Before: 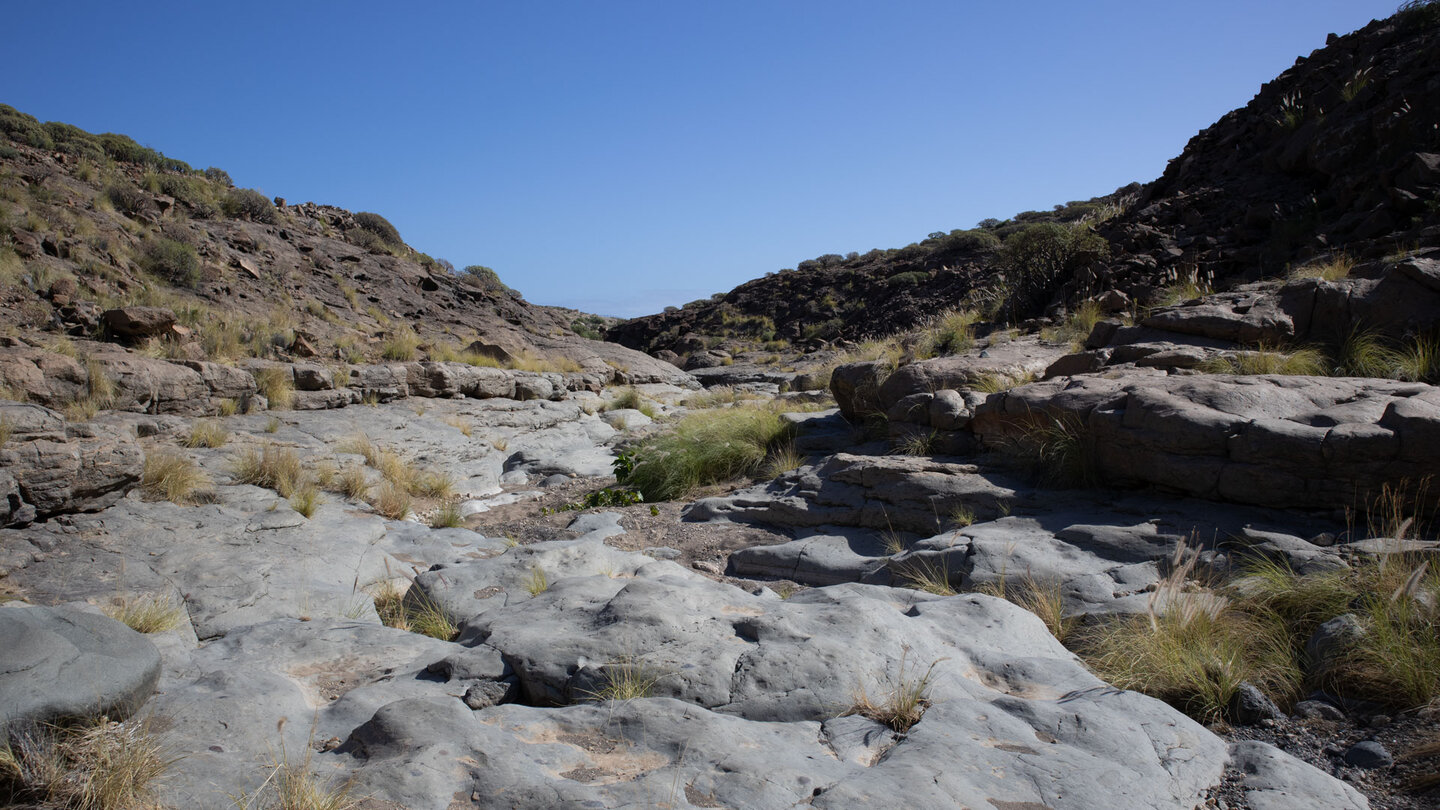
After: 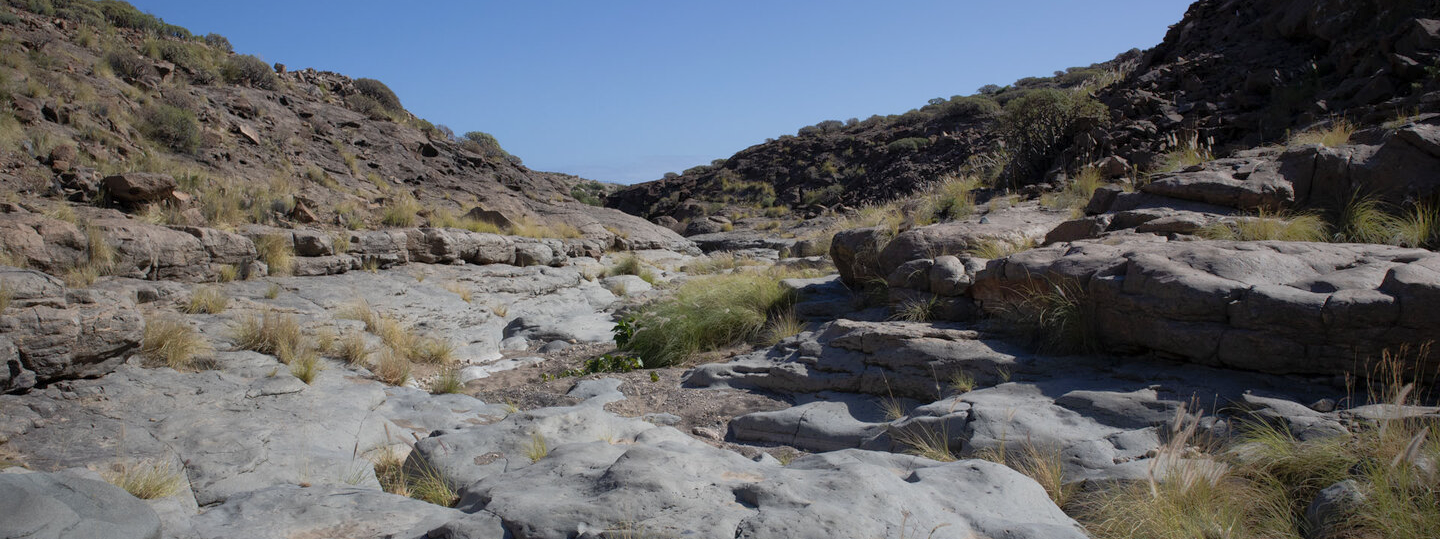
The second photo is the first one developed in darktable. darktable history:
shadows and highlights: highlights color adjustment 72.75%
crop: top 16.559%, bottom 16.786%
contrast brightness saturation: saturation -0.07
